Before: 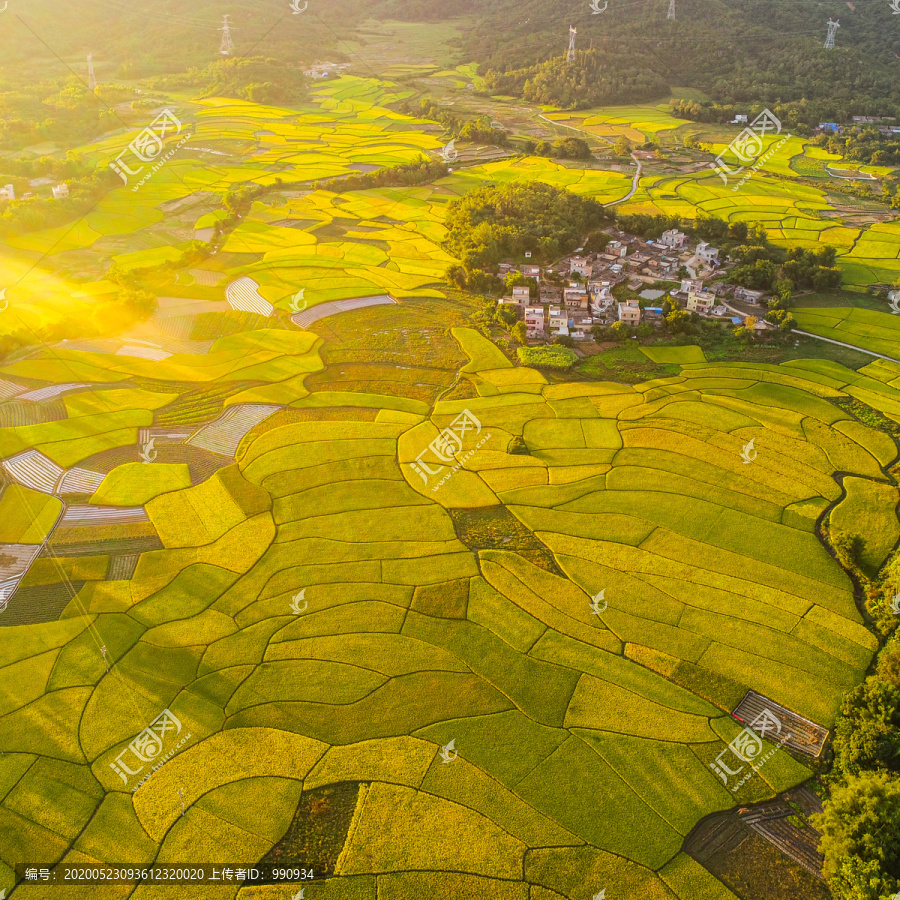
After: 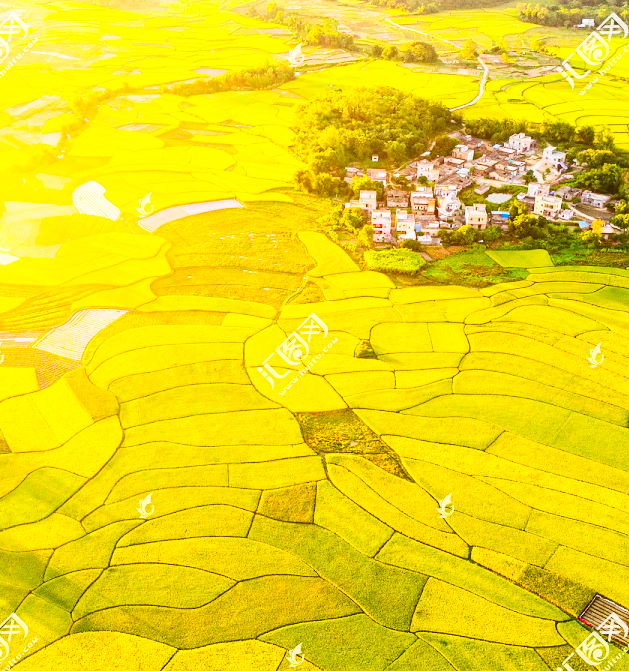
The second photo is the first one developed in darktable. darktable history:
base curve: curves: ch0 [(0, 0.003) (0.001, 0.002) (0.006, 0.004) (0.02, 0.022) (0.048, 0.086) (0.094, 0.234) (0.162, 0.431) (0.258, 0.629) (0.385, 0.8) (0.548, 0.918) (0.751, 0.988) (1, 1)], preserve colors none
contrast brightness saturation: contrast 0.164, saturation 0.322
crop and rotate: left 17.062%, top 10.684%, right 12.977%, bottom 14.708%
